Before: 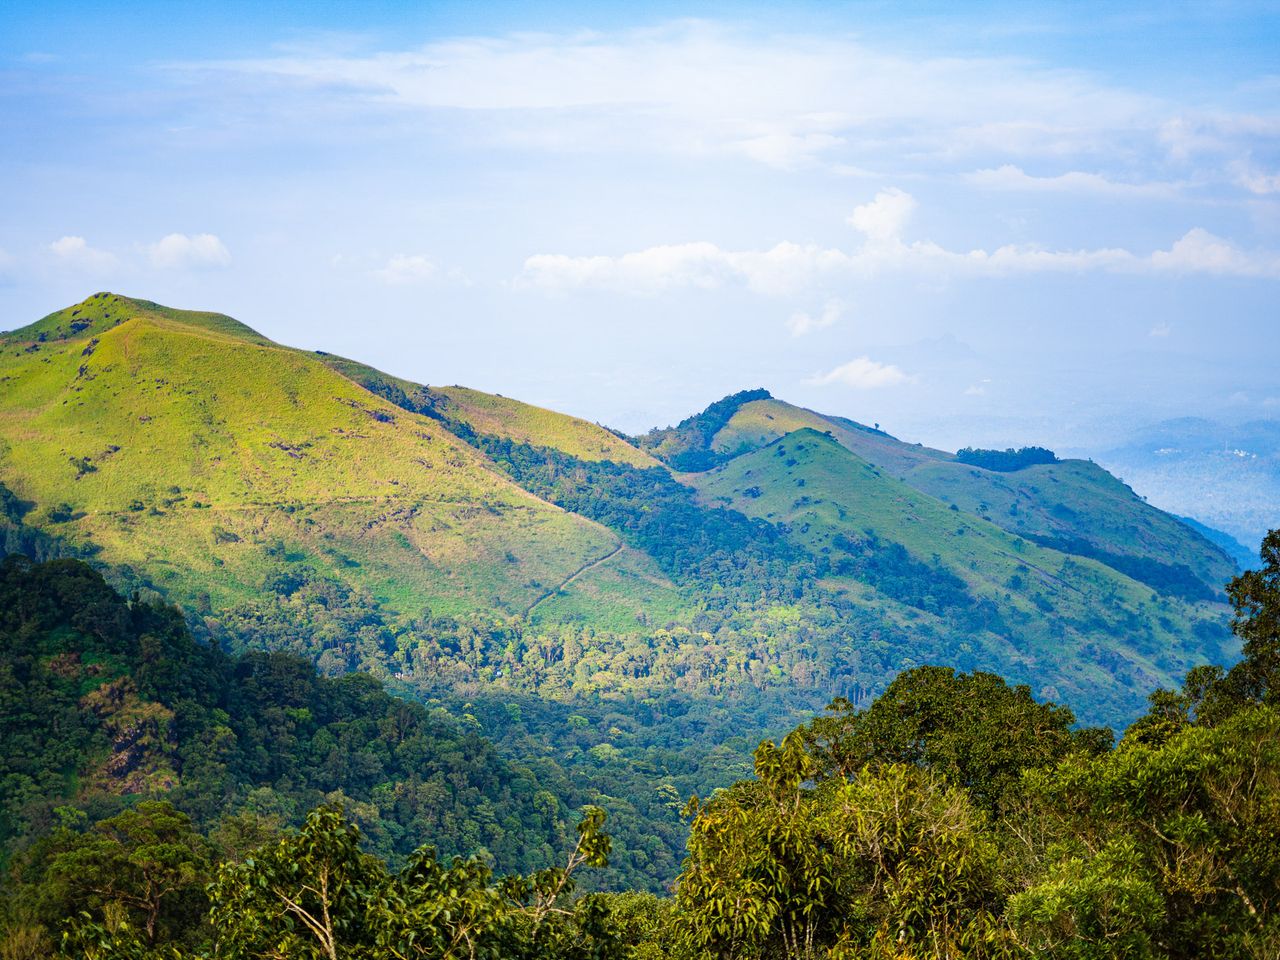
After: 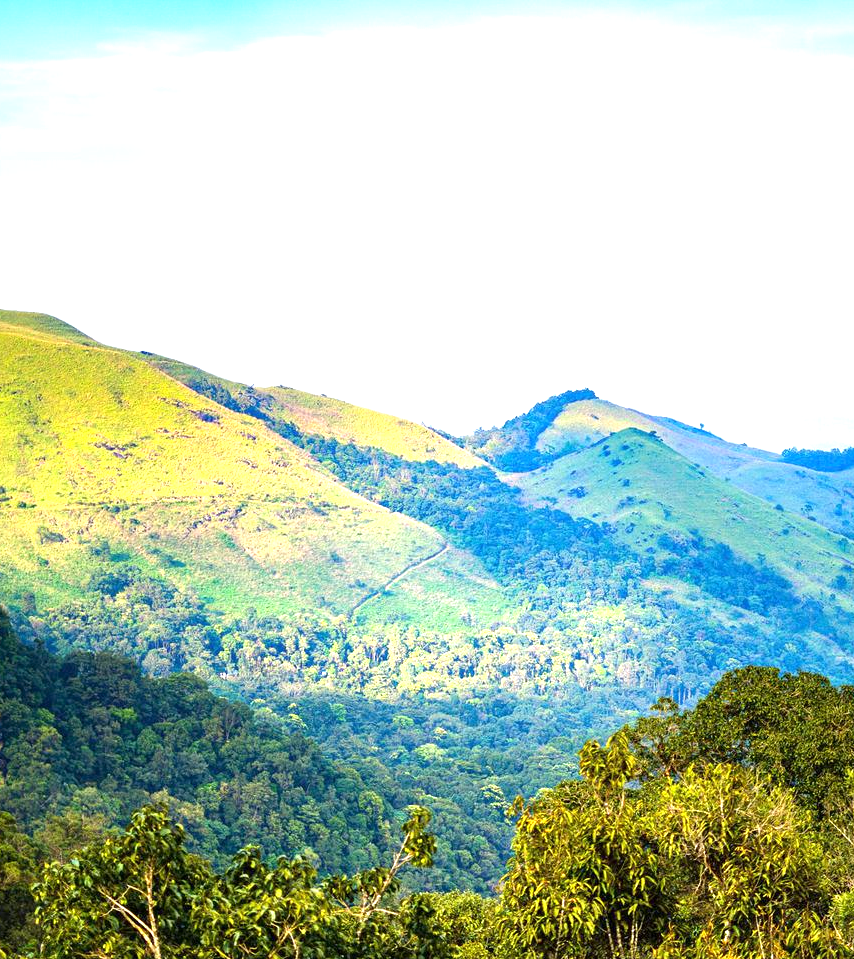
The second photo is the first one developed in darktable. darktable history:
exposure: exposure 1.156 EV, compensate highlight preservation false
crop and rotate: left 13.691%, right 19.527%
